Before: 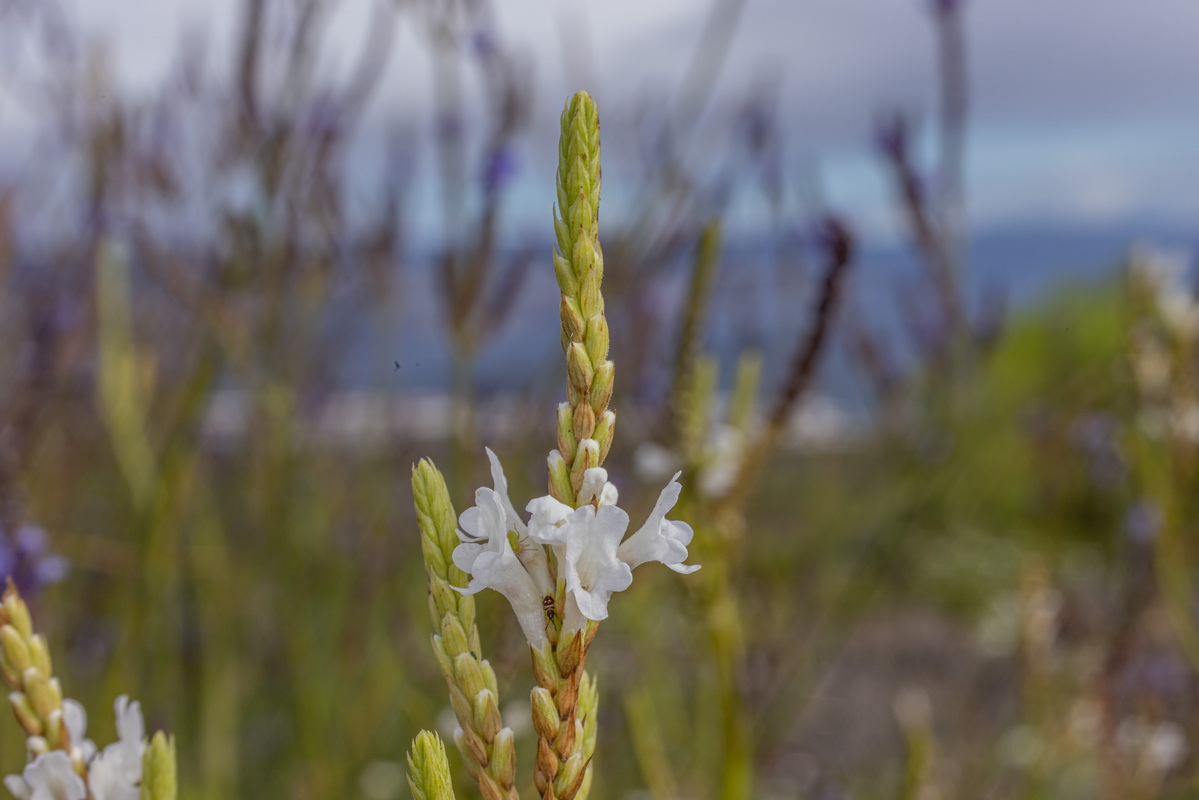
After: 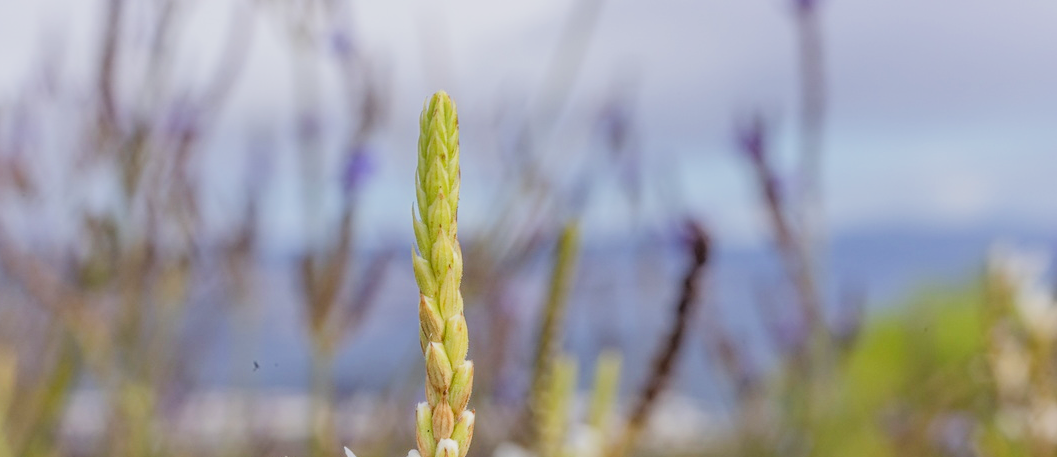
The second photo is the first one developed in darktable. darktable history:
filmic rgb: black relative exposure -7.32 EV, white relative exposure 5.09 EV, hardness 3.2
crop and rotate: left 11.812%, bottom 42.776%
exposure: exposure 1.2 EV, compensate highlight preservation false
